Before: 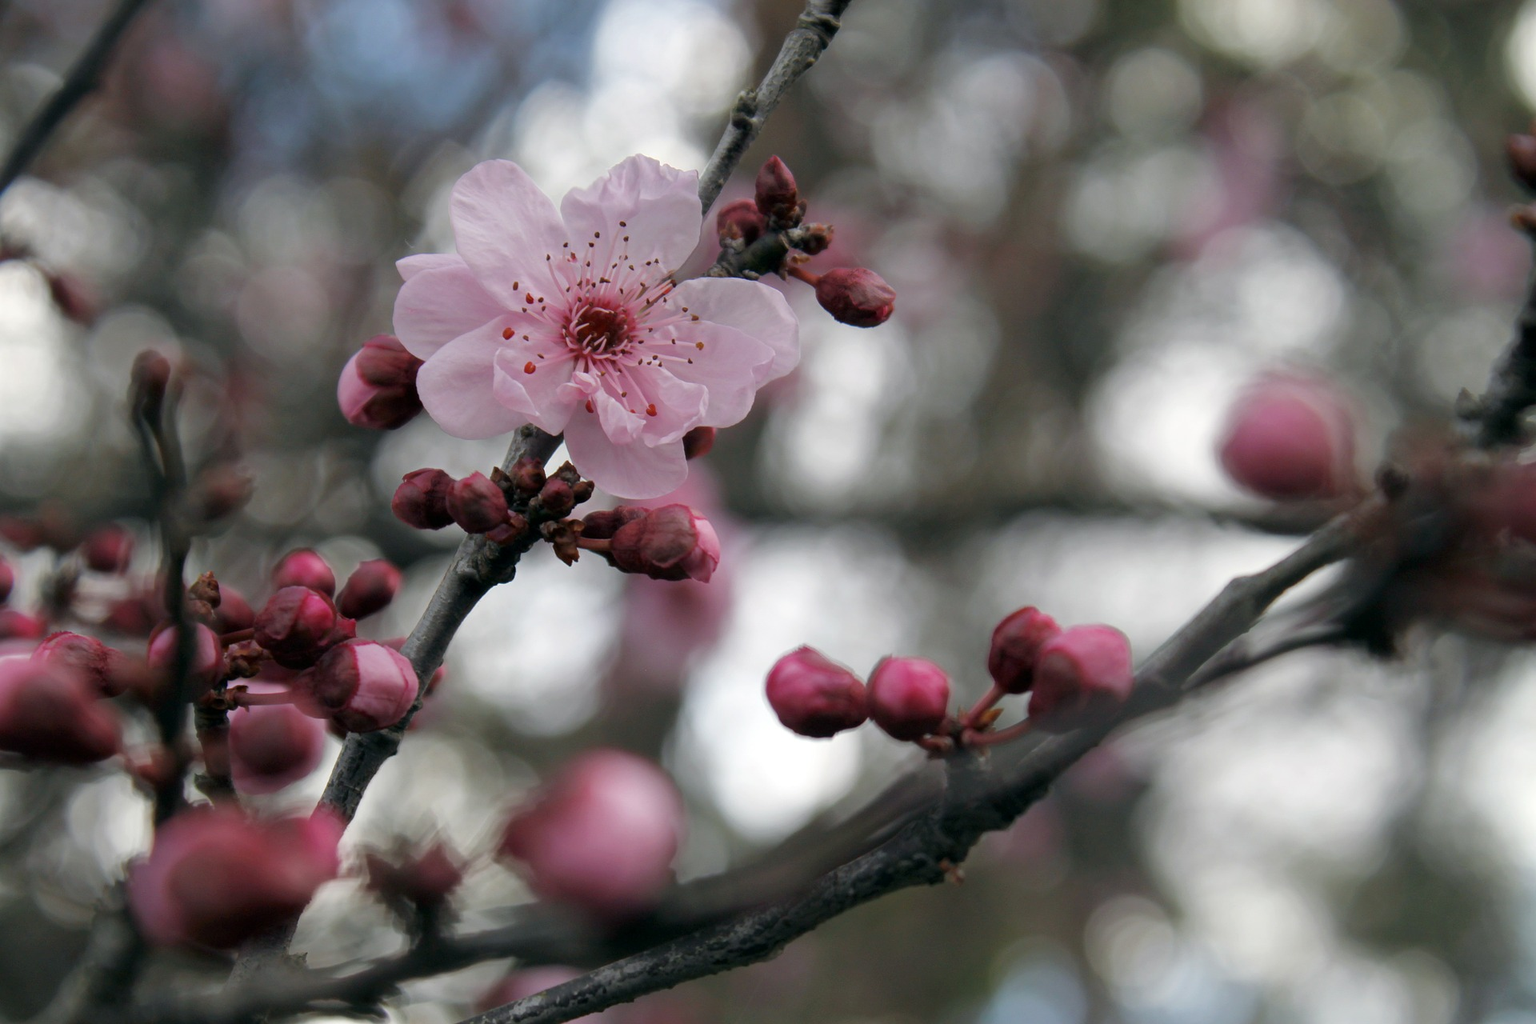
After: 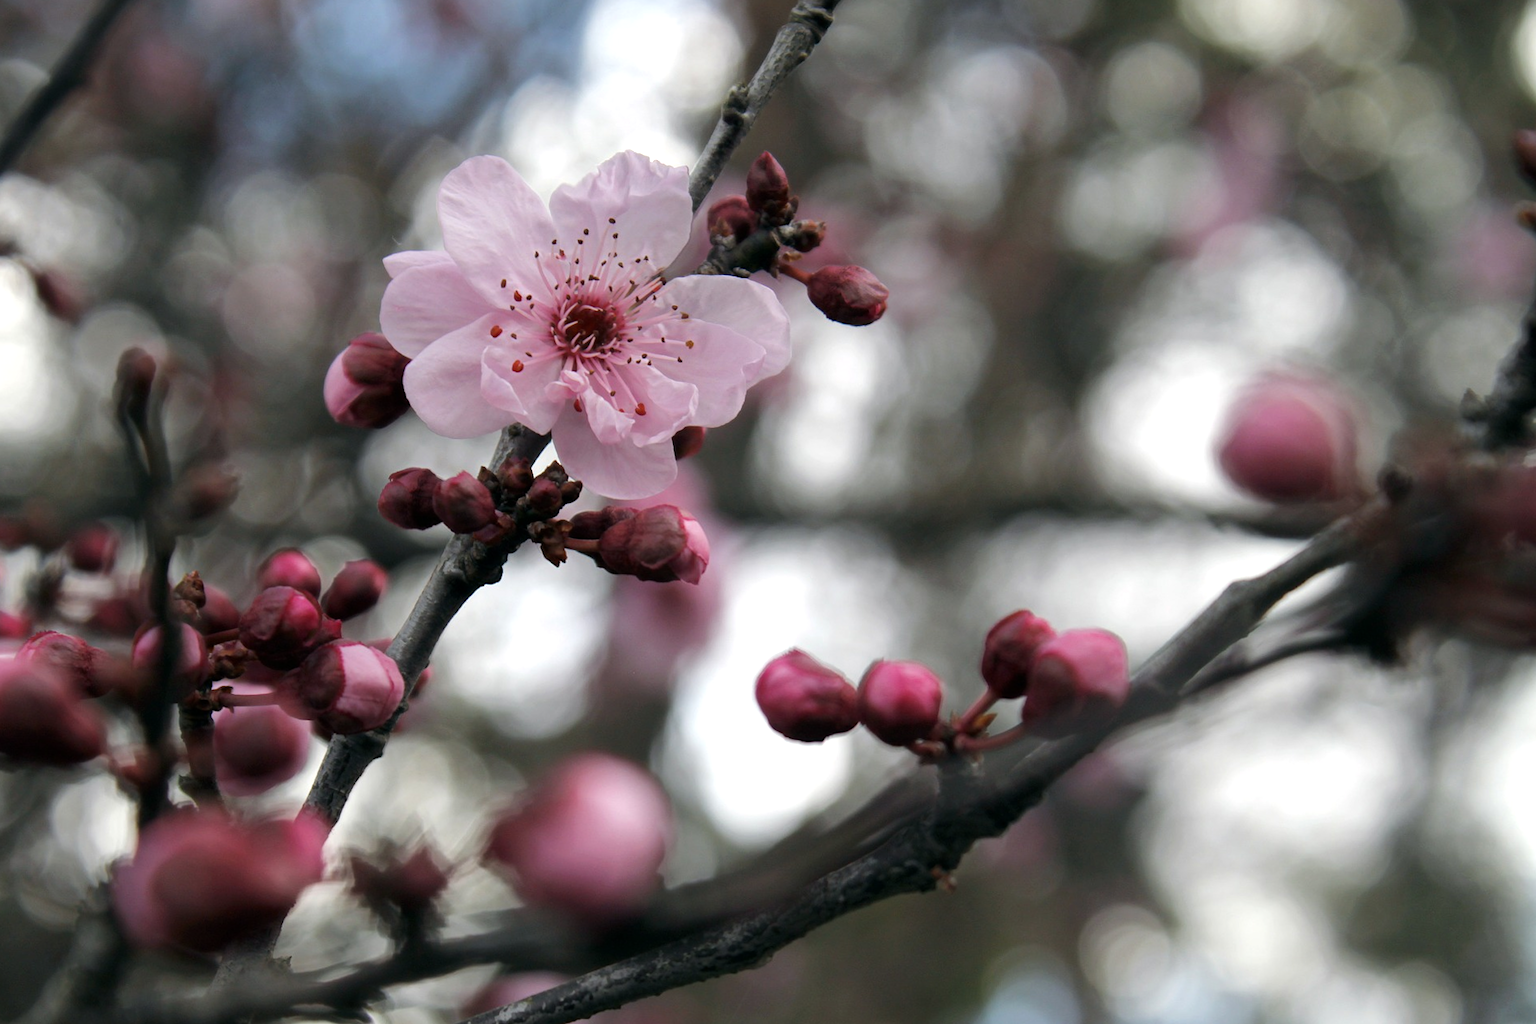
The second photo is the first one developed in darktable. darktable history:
rotate and perspective: rotation 0.192°, lens shift (horizontal) -0.015, crop left 0.005, crop right 0.996, crop top 0.006, crop bottom 0.99
crop and rotate: left 0.614%, top 0.179%, bottom 0.309%
tone equalizer: -8 EV -0.417 EV, -7 EV -0.389 EV, -6 EV -0.333 EV, -5 EV -0.222 EV, -3 EV 0.222 EV, -2 EV 0.333 EV, -1 EV 0.389 EV, +0 EV 0.417 EV, edges refinement/feathering 500, mask exposure compensation -1.57 EV, preserve details no
